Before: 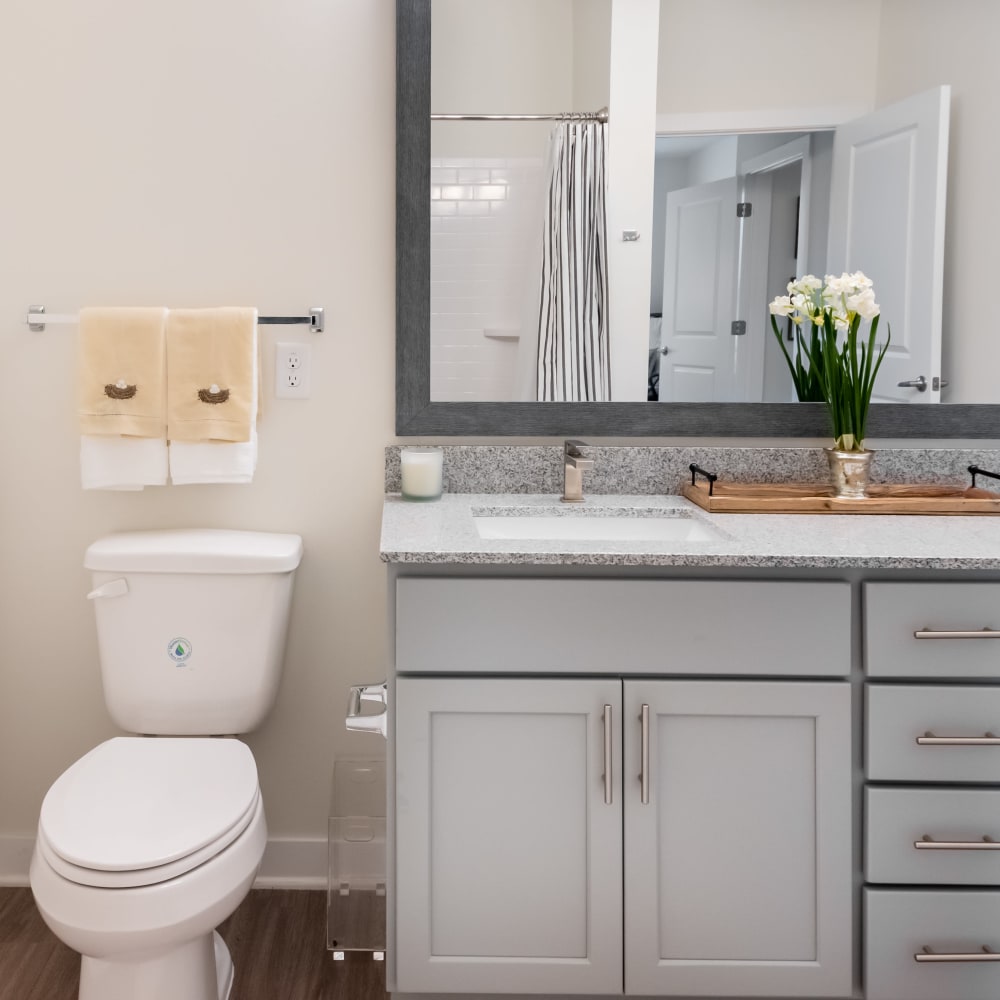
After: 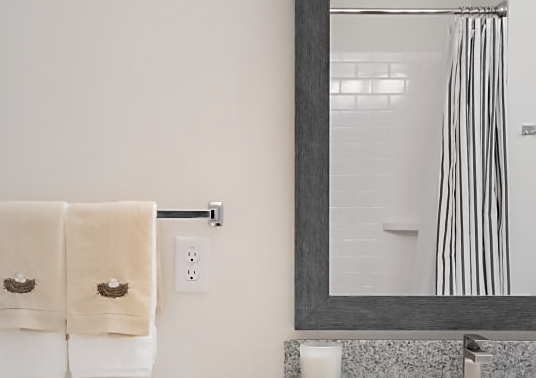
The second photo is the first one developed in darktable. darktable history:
sharpen: on, module defaults
vignetting: fall-off start 18.21%, fall-off radius 137.95%, brightness -0.207, center (-0.078, 0.066), width/height ratio 0.62, shape 0.59
crop: left 10.121%, top 10.631%, right 36.218%, bottom 51.526%
